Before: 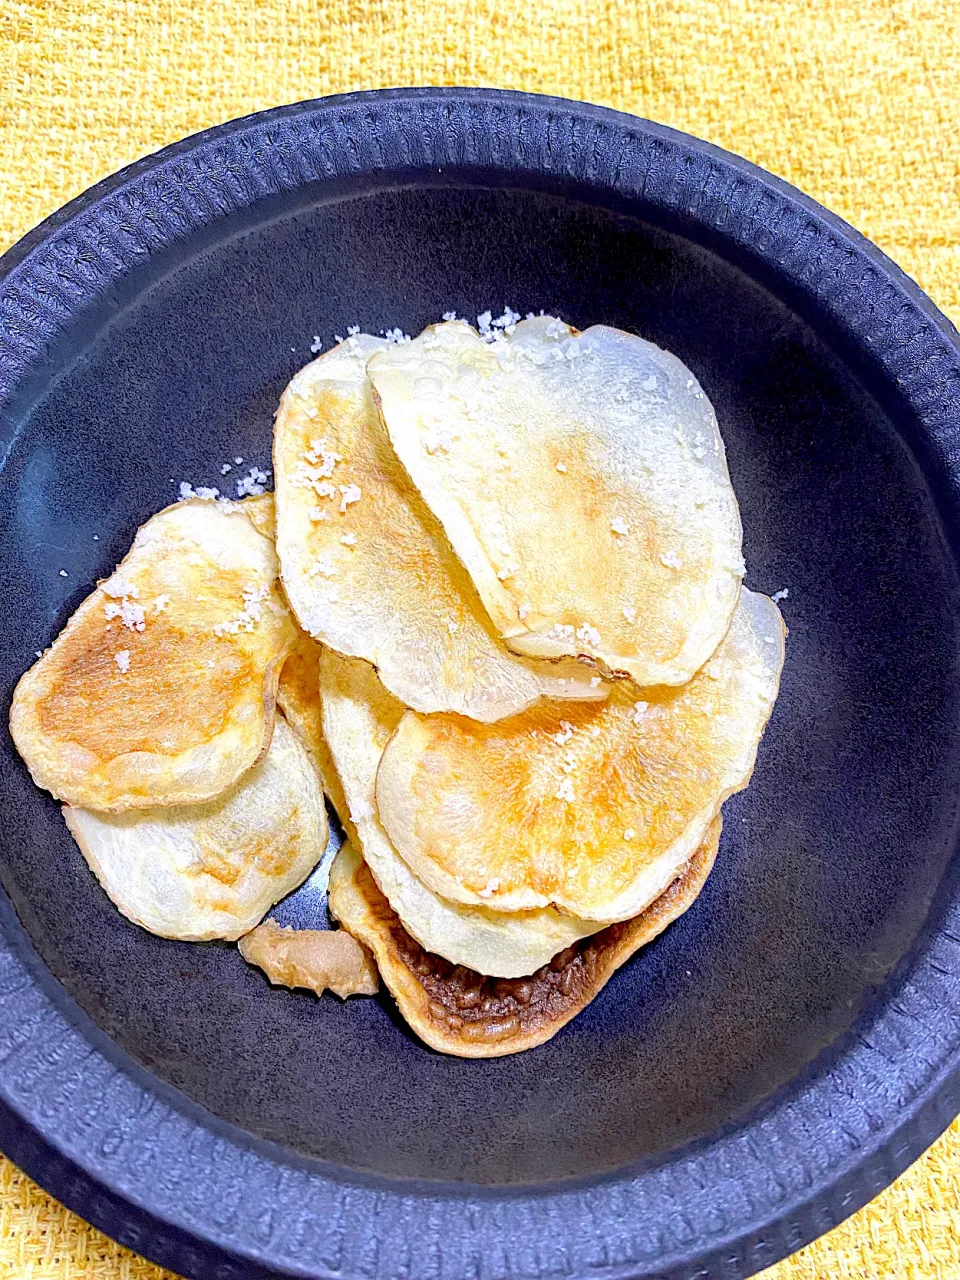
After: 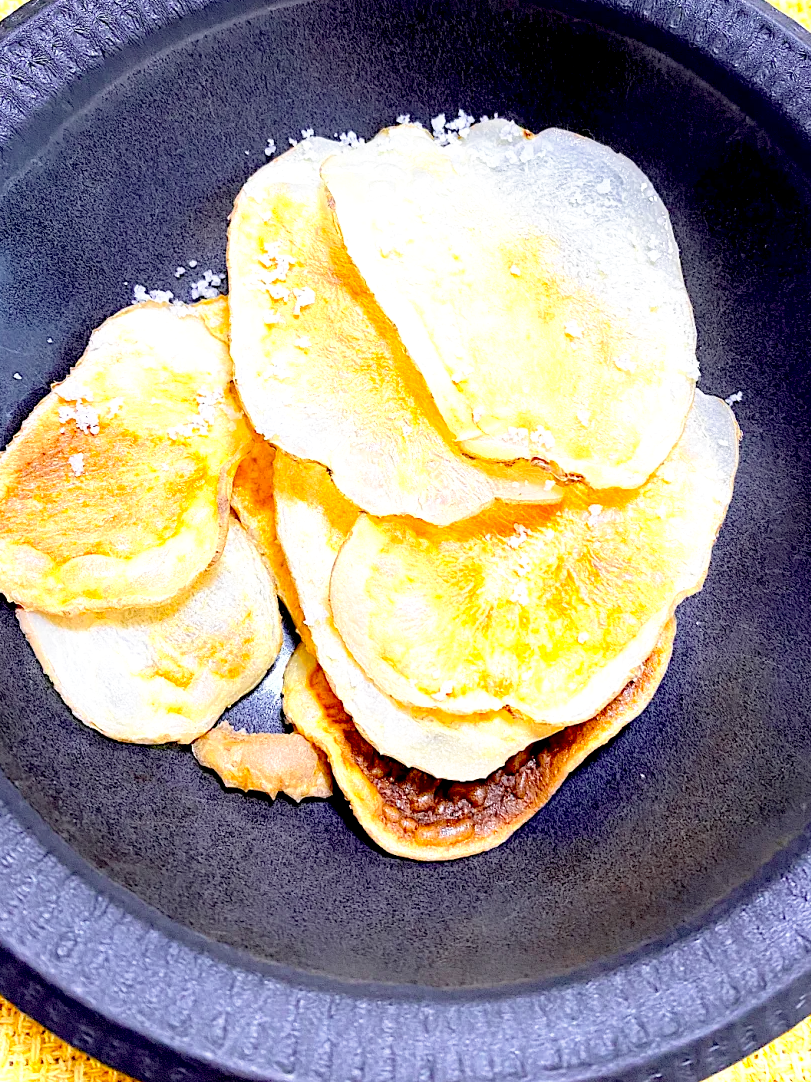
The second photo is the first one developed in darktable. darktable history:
exposure: black level correction 0.007, exposure 0.159 EV, compensate highlight preservation false
crop and rotate: left 4.796%, top 15.399%, right 10.64%
tone curve: curves: ch0 [(0, 0) (0.389, 0.458) (0.745, 0.82) (0.849, 0.917) (0.919, 0.969) (1, 1)]; ch1 [(0, 0) (0.437, 0.404) (0.5, 0.5) (0.529, 0.55) (0.58, 0.6) (0.616, 0.649) (1, 1)]; ch2 [(0, 0) (0.442, 0.428) (0.5, 0.5) (0.525, 0.543) (0.585, 0.62) (1, 1)], preserve colors none
color zones: curves: ch0 [(0, 0.511) (0.143, 0.531) (0.286, 0.56) (0.429, 0.5) (0.571, 0.5) (0.714, 0.5) (0.857, 0.5) (1, 0.5)]; ch1 [(0, 0.525) (0.143, 0.705) (0.286, 0.715) (0.429, 0.35) (0.571, 0.35) (0.714, 0.35) (0.857, 0.4) (1, 0.4)]; ch2 [(0, 0.572) (0.143, 0.512) (0.286, 0.473) (0.429, 0.45) (0.571, 0.5) (0.714, 0.5) (0.857, 0.518) (1, 0.518)]
